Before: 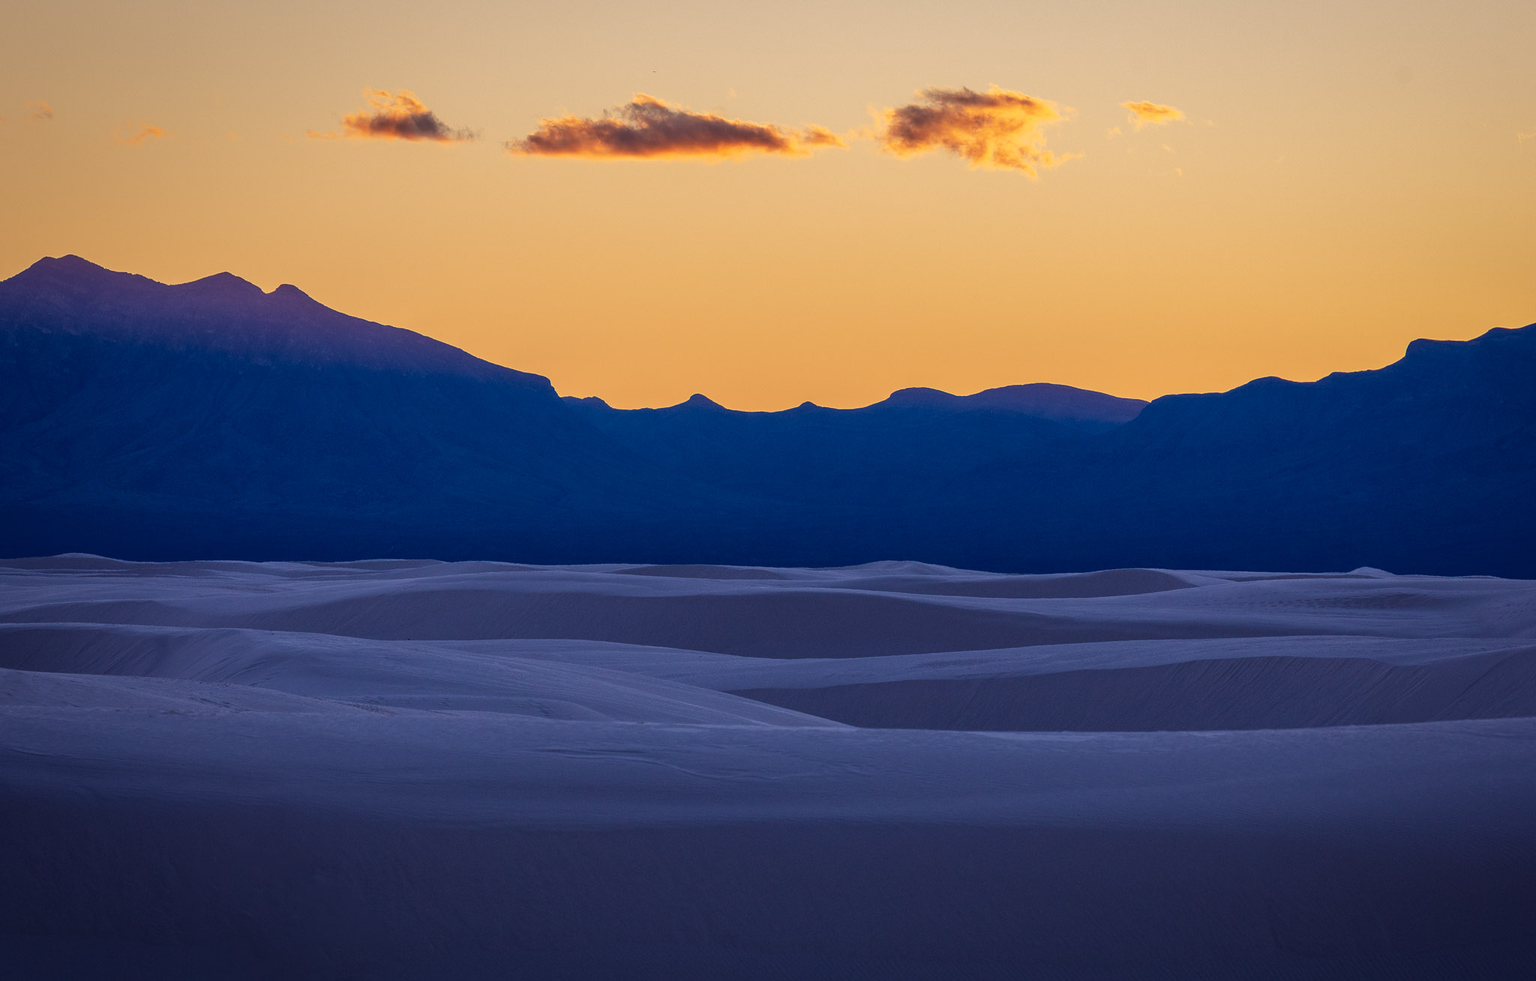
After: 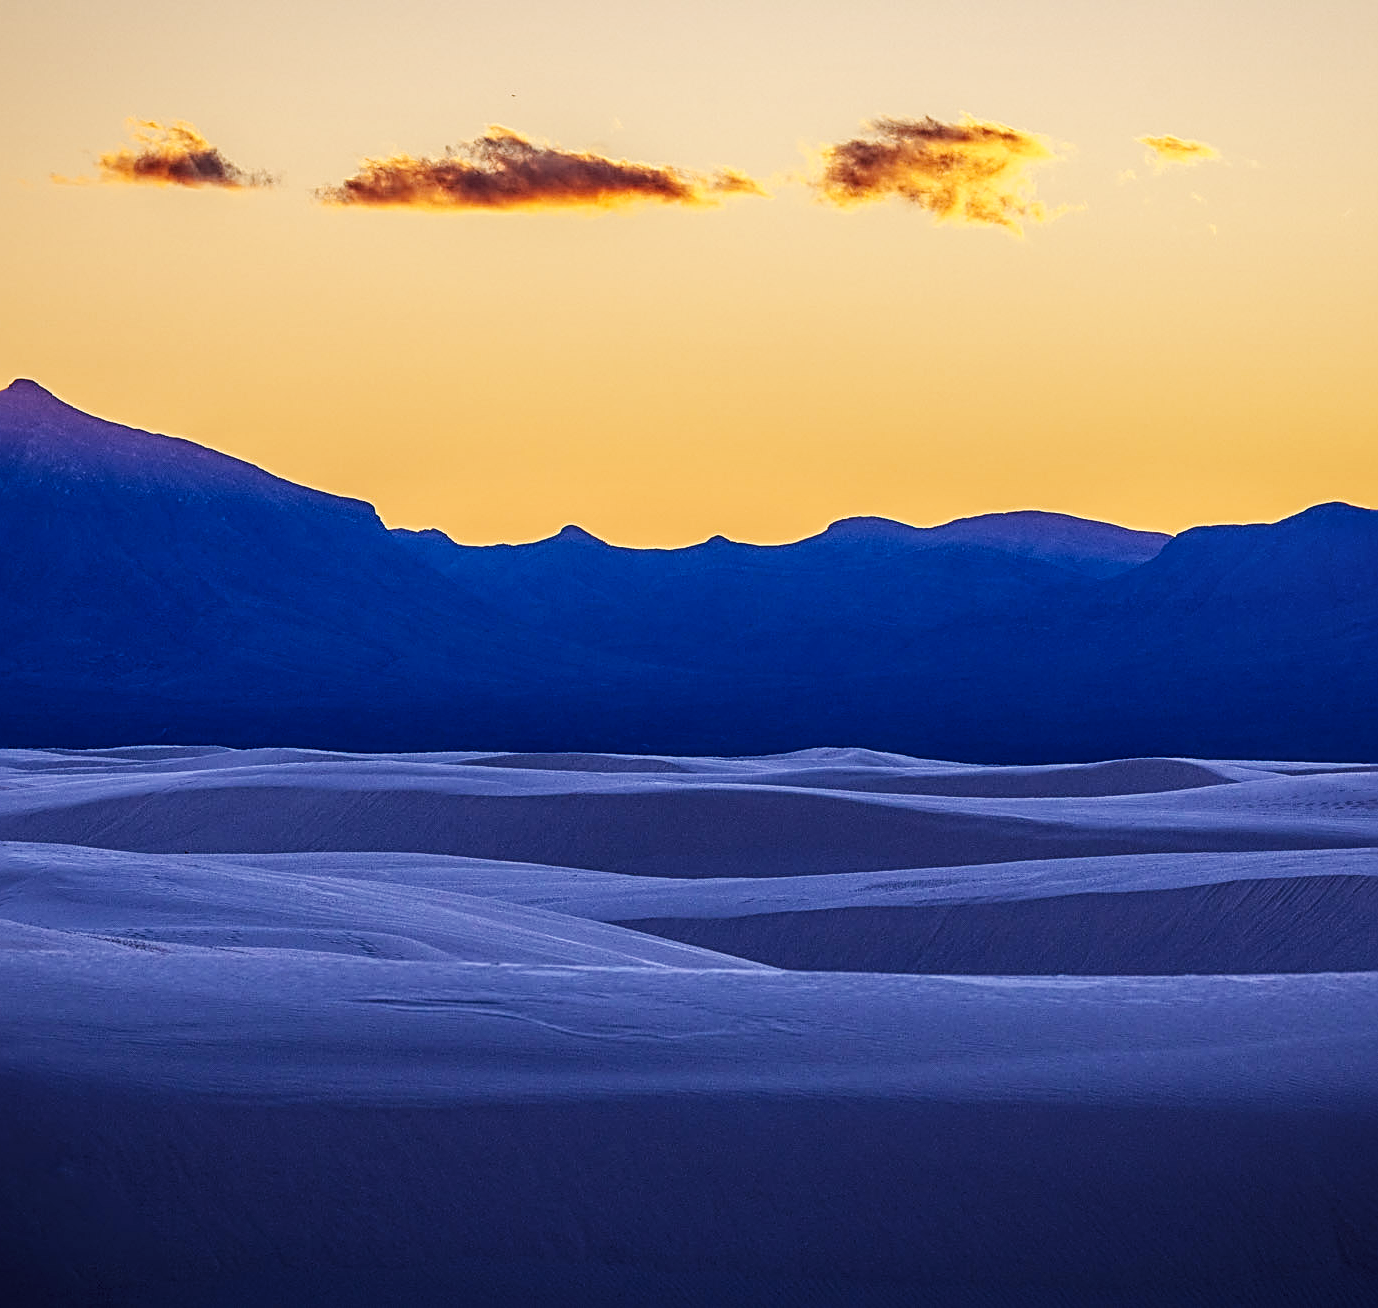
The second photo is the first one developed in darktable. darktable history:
crop and rotate: left 17.549%, right 15.16%
base curve: curves: ch0 [(0, 0) (0.032, 0.025) (0.121, 0.166) (0.206, 0.329) (0.605, 0.79) (1, 1)], exposure shift 0.01, preserve colors none
sharpen: radius 3.056, amount 0.762
local contrast: highlights 62%, detail 143%, midtone range 0.422
